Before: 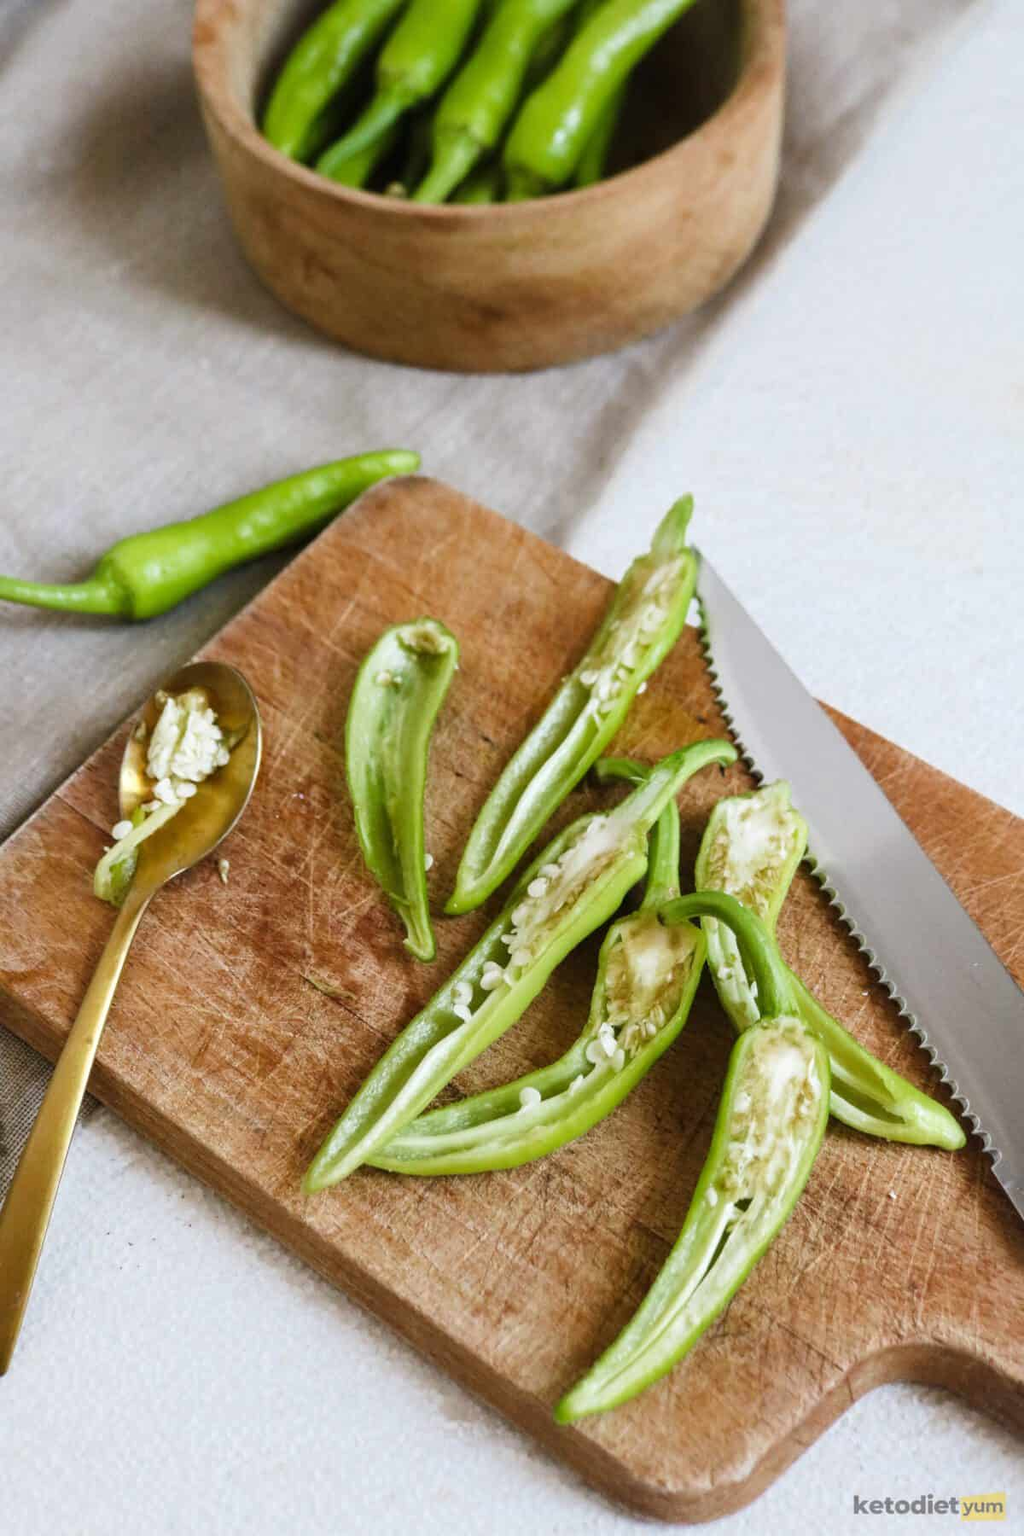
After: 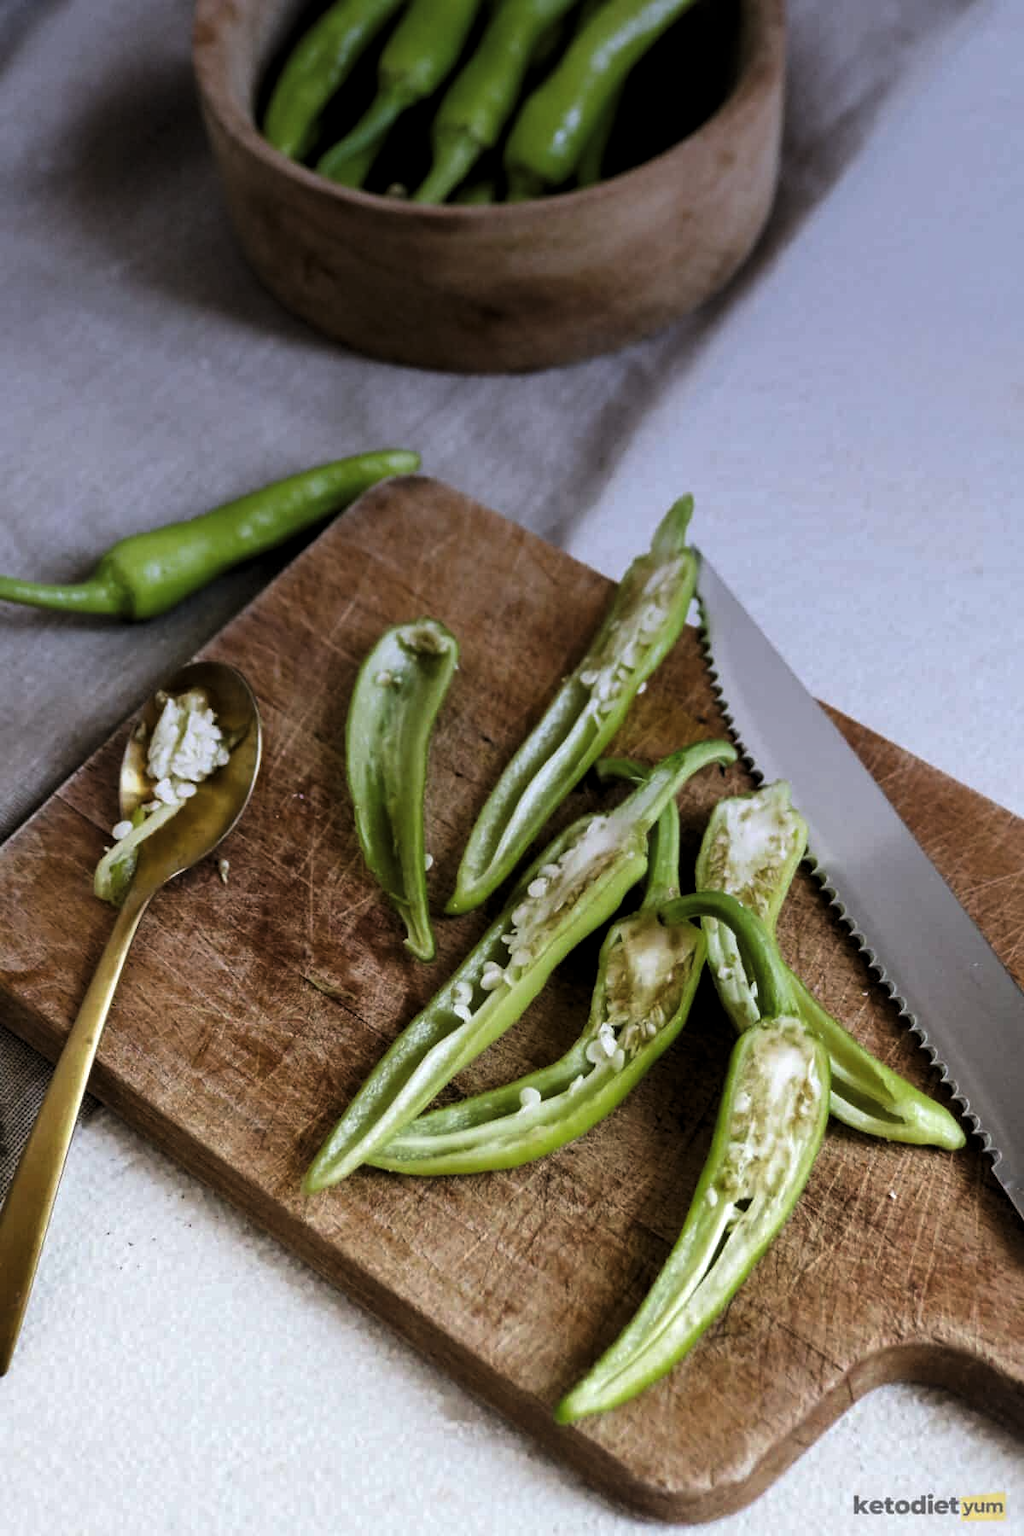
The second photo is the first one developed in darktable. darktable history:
graduated density: hue 238.83°, saturation 50%
levels: levels [0.101, 0.578, 0.953]
